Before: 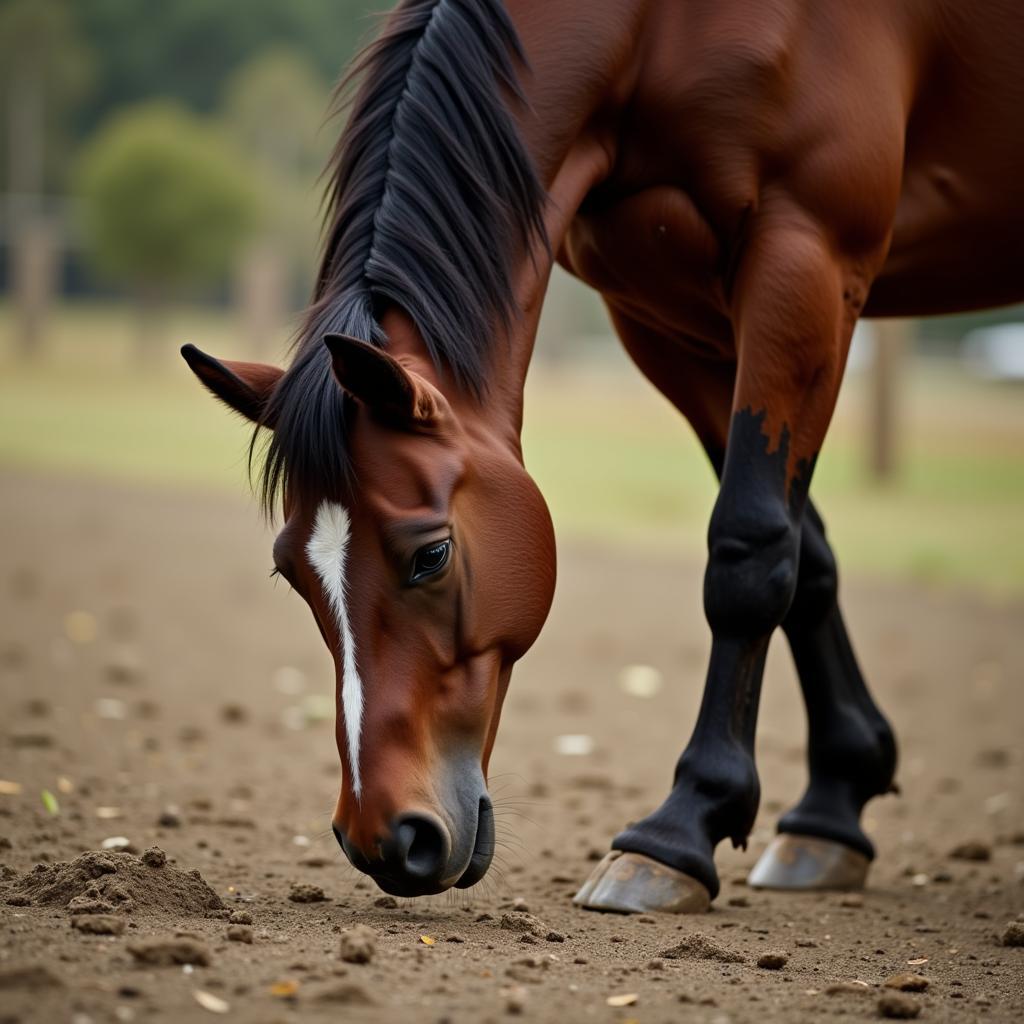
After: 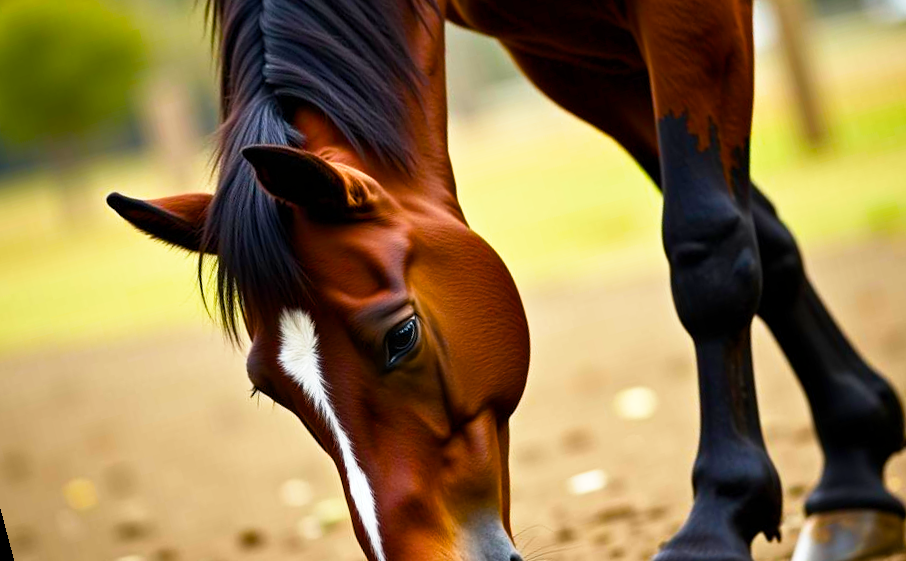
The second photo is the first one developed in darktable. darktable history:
color balance rgb: linear chroma grading › global chroma 9%, perceptual saturation grading › global saturation 36%, perceptual saturation grading › shadows 35%, perceptual brilliance grading › global brilliance 15%, perceptual brilliance grading › shadows -35%, global vibrance 15%
crop: left 3.305%, top 6.436%, right 6.389%, bottom 3.258%
rotate and perspective: rotation -14.8°, crop left 0.1, crop right 0.903, crop top 0.25, crop bottom 0.748
base curve: curves: ch0 [(0, 0) (0.579, 0.807) (1, 1)], preserve colors none
